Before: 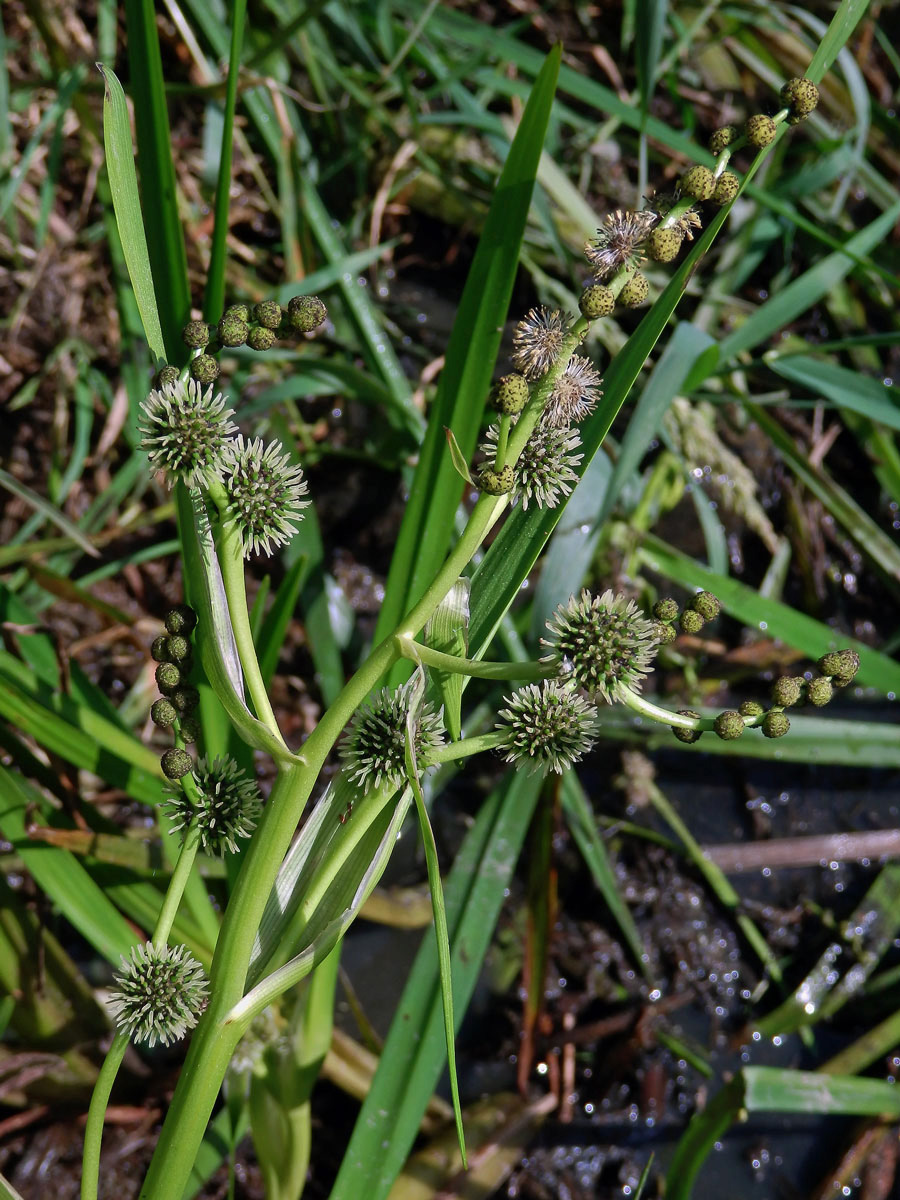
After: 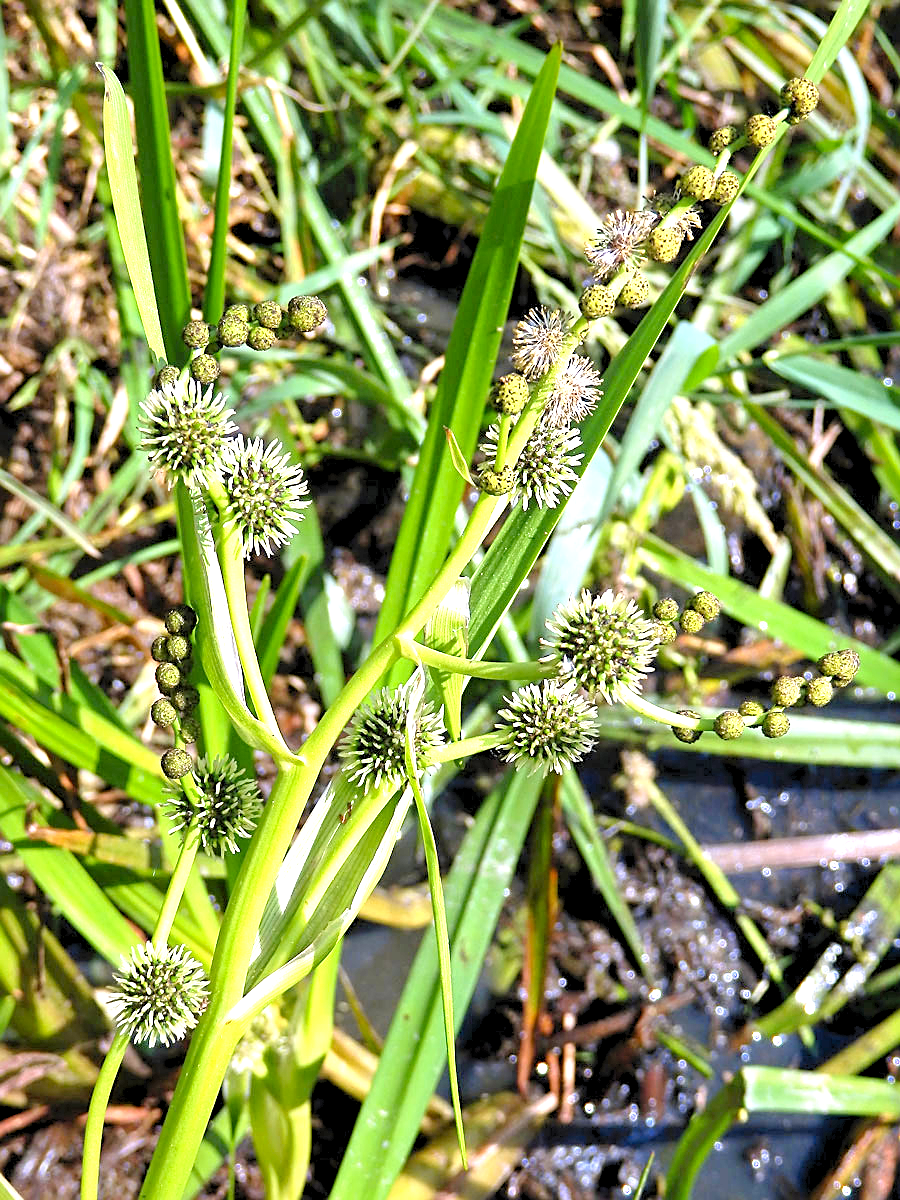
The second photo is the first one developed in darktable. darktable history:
tone equalizer: on, module defaults
levels: levels [0.036, 0.364, 0.827]
color contrast: green-magenta contrast 0.8, blue-yellow contrast 1.1, unbound 0
exposure: black level correction 0, exposure 1.1 EV, compensate exposure bias true, compensate highlight preservation false
sharpen: on, module defaults
